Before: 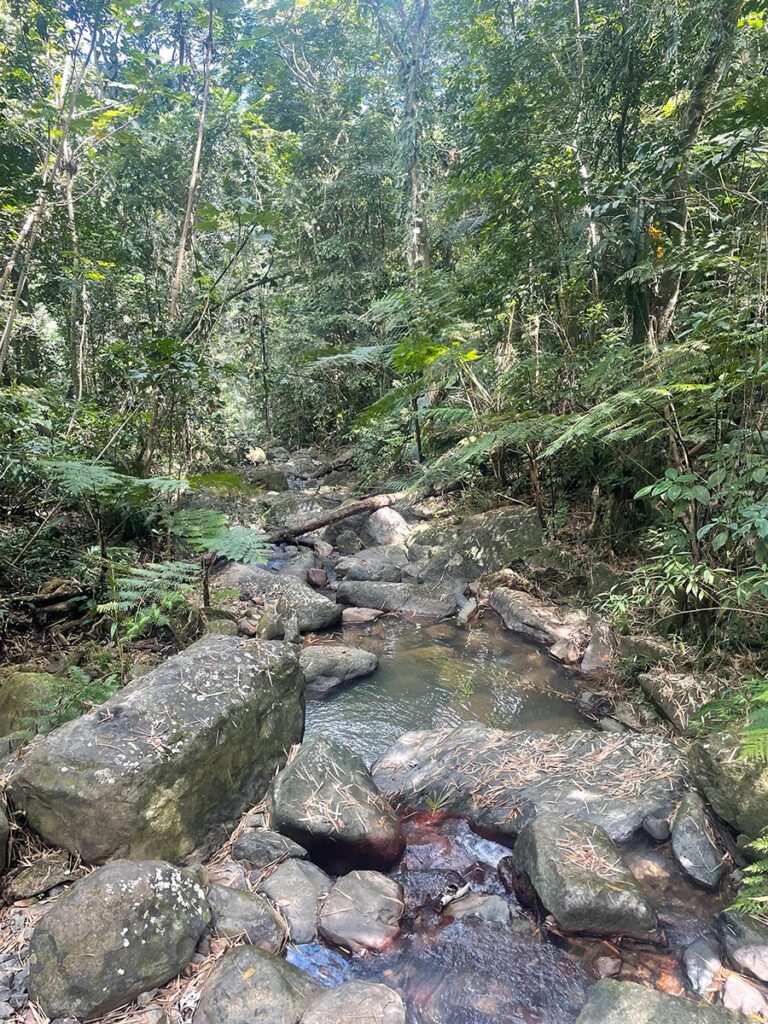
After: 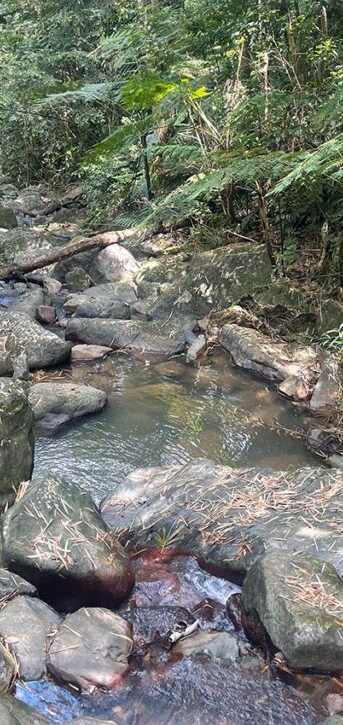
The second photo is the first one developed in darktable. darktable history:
crop: left 35.312%, top 25.728%, right 20.001%, bottom 3.433%
